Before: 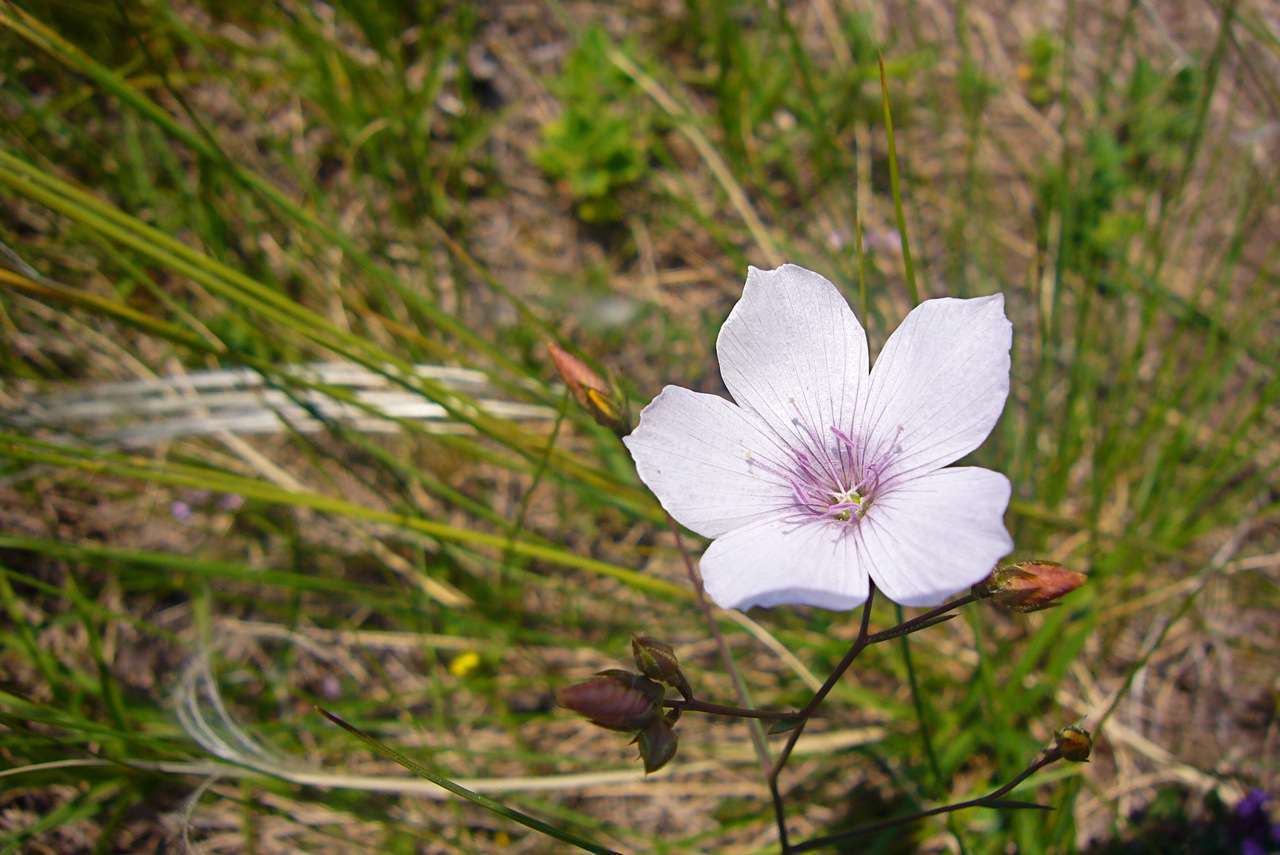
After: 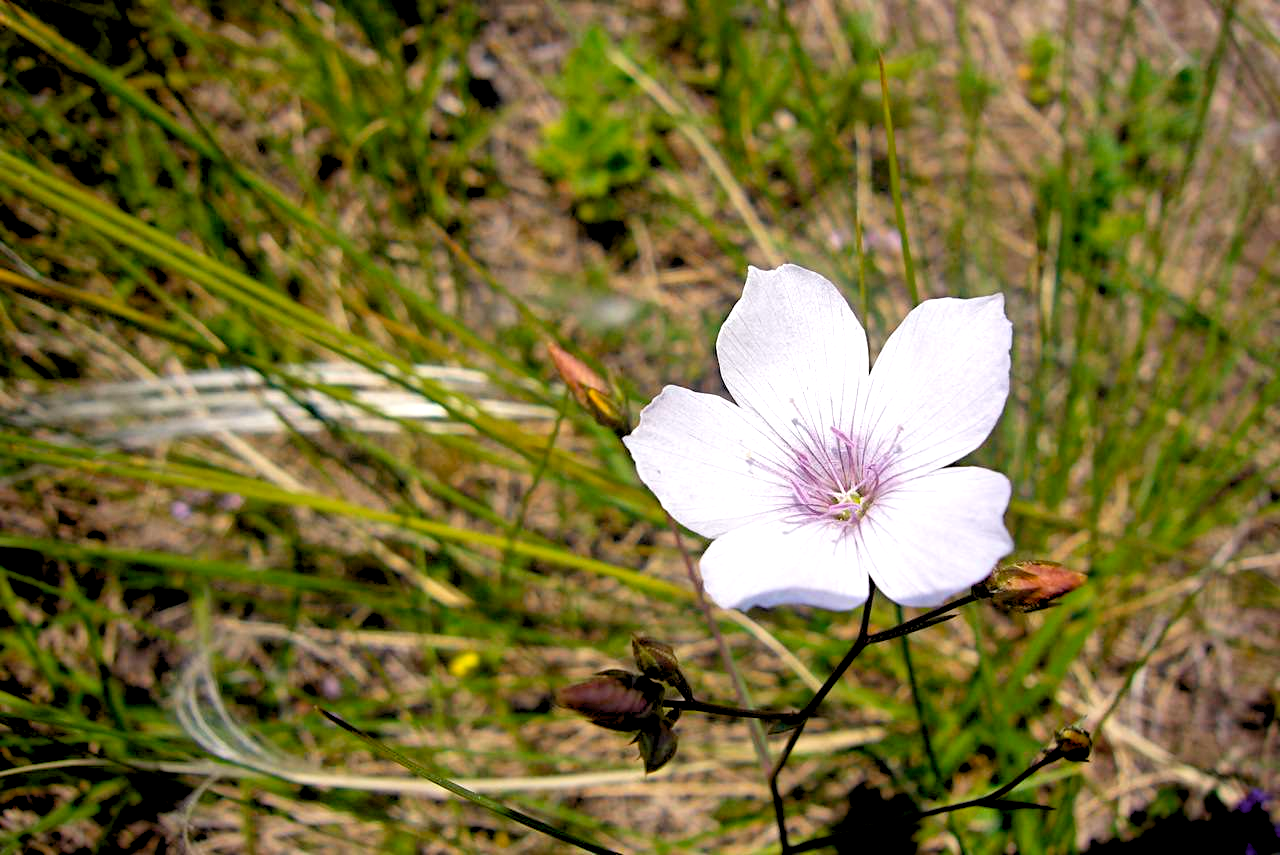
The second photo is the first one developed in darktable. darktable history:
rgb levels: levels [[0.01, 0.419, 0.839], [0, 0.5, 1], [0, 0.5, 1]]
color balance rgb: global vibrance -1%, saturation formula JzAzBz (2021)
exposure: black level correction 0.009, exposure 0.119 EV, compensate highlight preservation false
